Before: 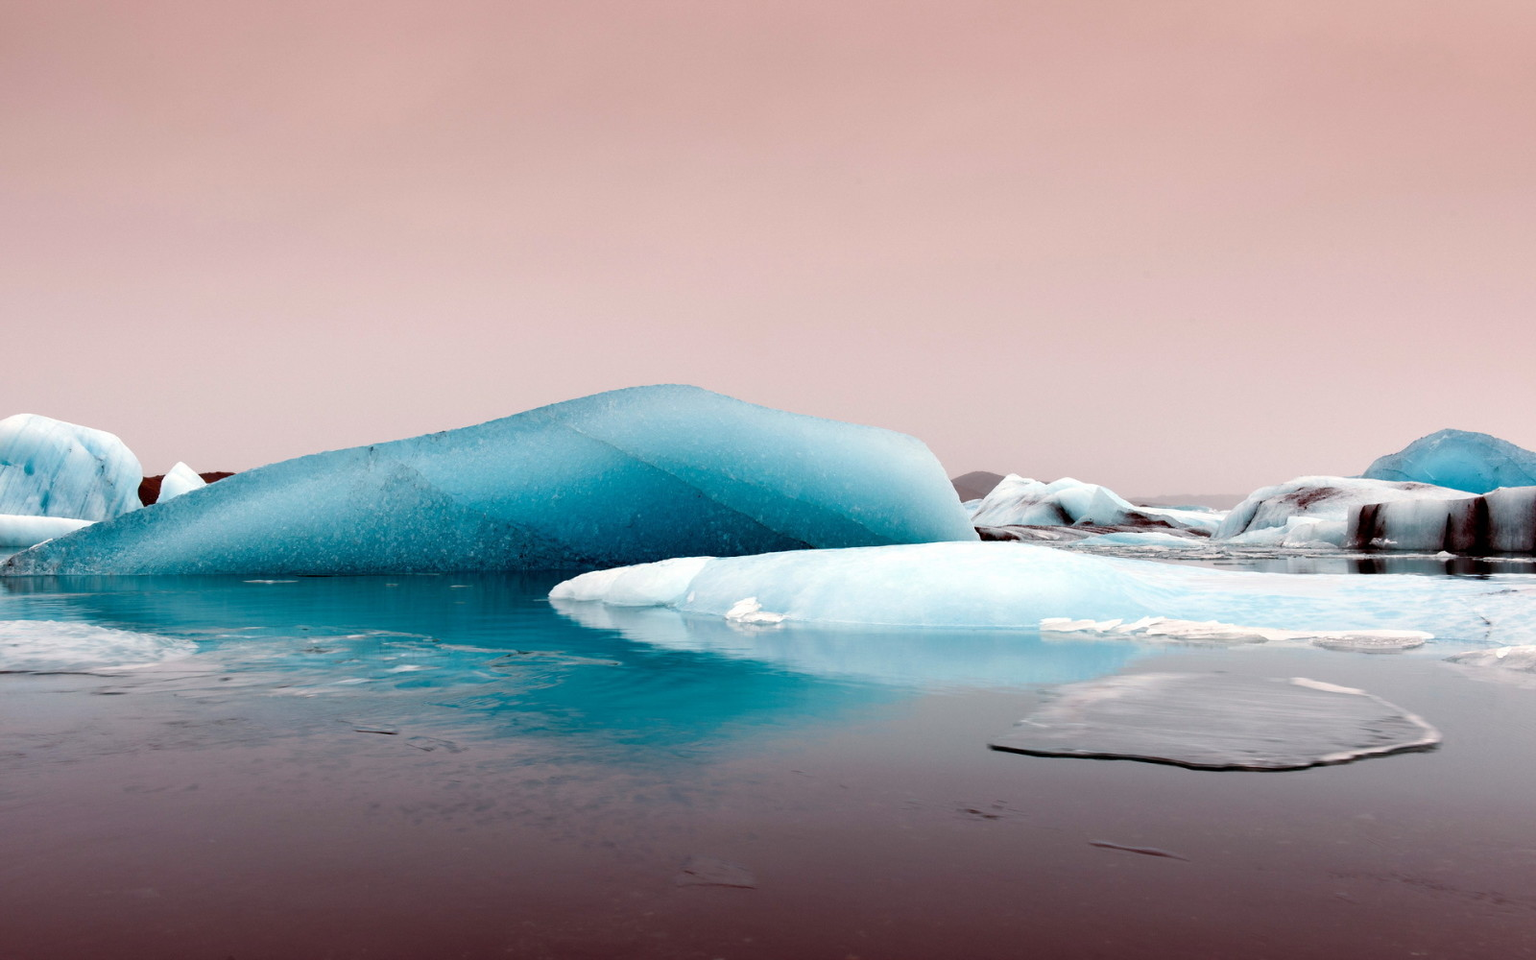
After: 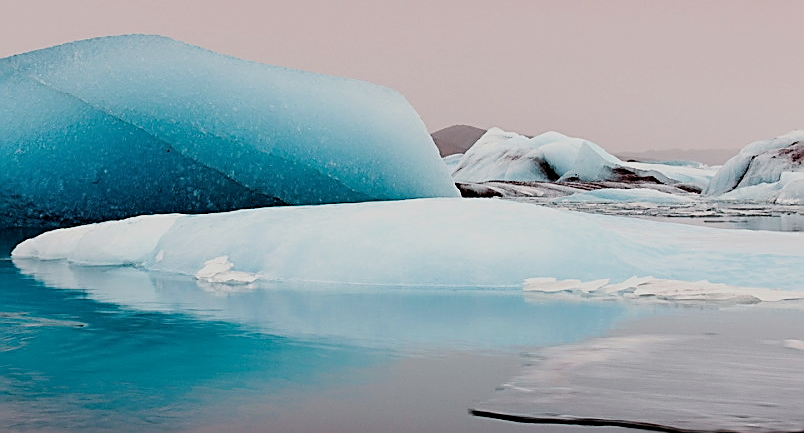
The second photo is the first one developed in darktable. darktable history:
filmic rgb: black relative exposure -7.65 EV, white relative exposure 4.56 EV, hardness 3.61
crop: left 35.03%, top 36.625%, right 14.663%, bottom 20.057%
sharpen: radius 1.685, amount 1.294
